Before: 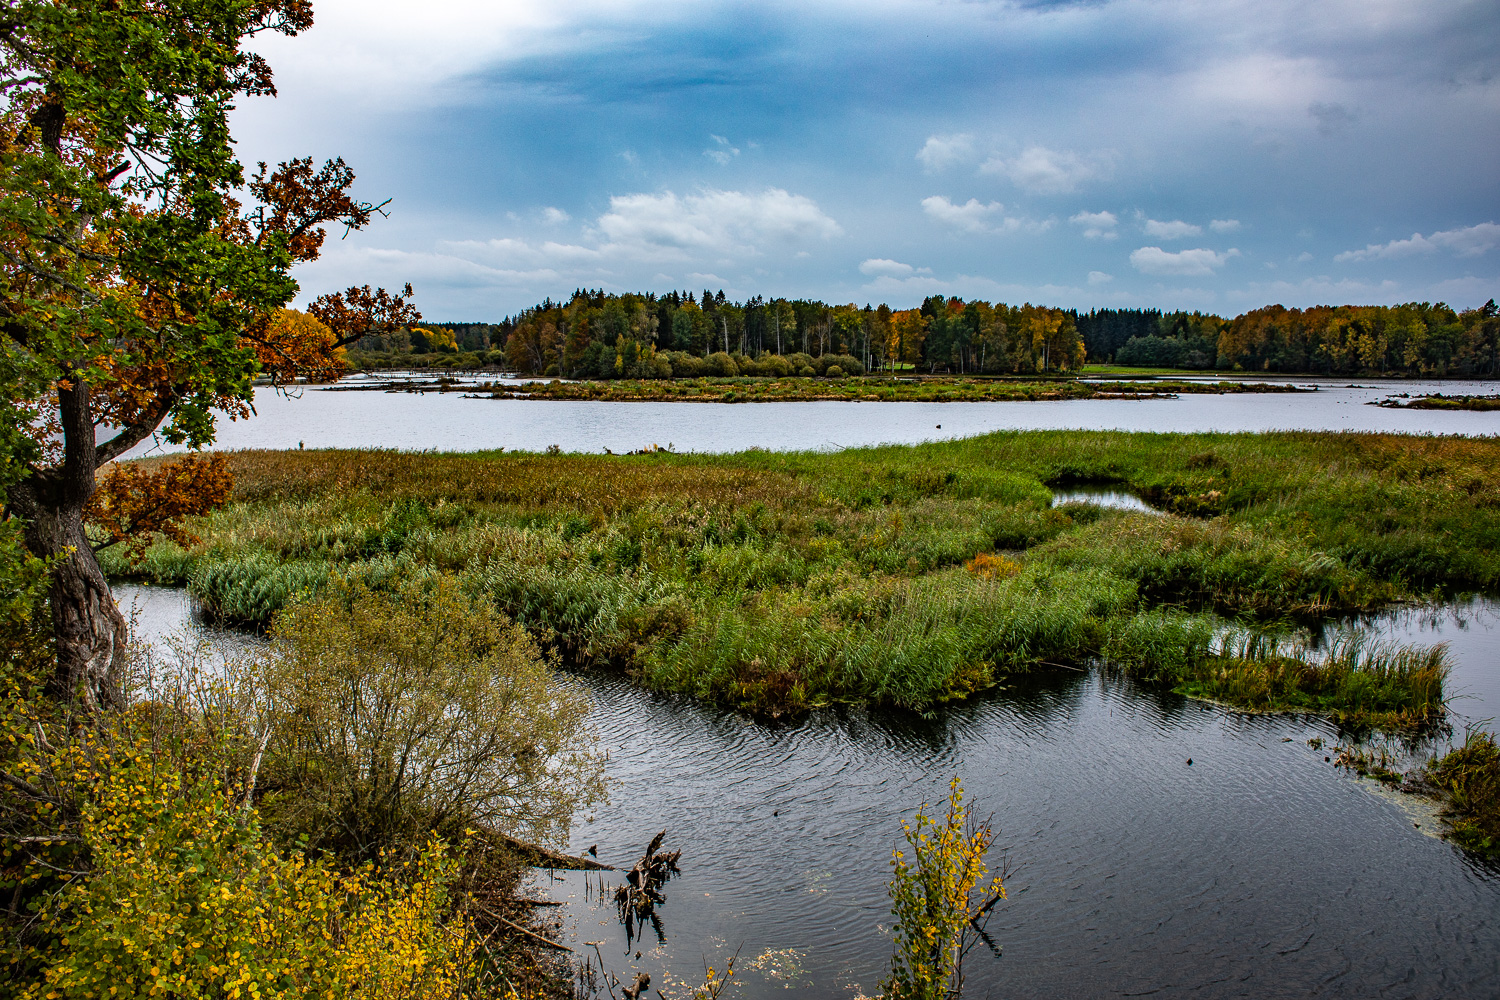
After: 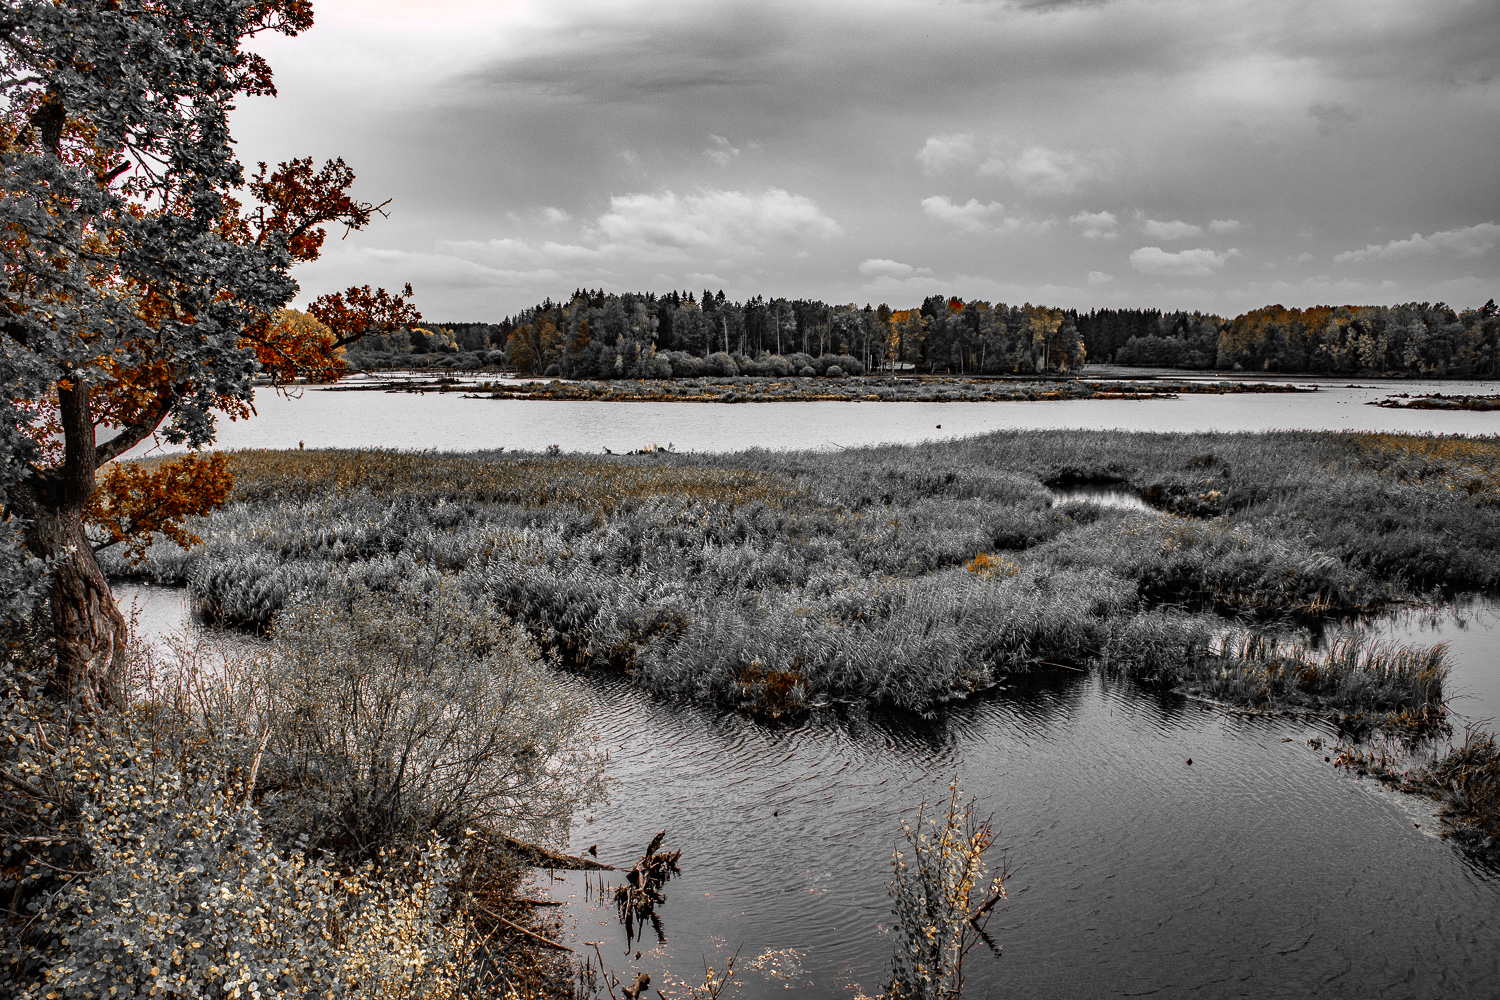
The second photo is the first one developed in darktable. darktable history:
color correction: highlights a* 3.22, highlights b* 1.93, saturation 1.19
levels: mode automatic
color zones: curves: ch0 [(0, 0.497) (0.096, 0.361) (0.221, 0.538) (0.429, 0.5) (0.571, 0.5) (0.714, 0.5) (0.857, 0.5) (1, 0.497)]; ch1 [(0, 0.5) (0.143, 0.5) (0.257, -0.002) (0.429, 0.04) (0.571, -0.001) (0.714, -0.015) (0.857, 0.024) (1, 0.5)]
